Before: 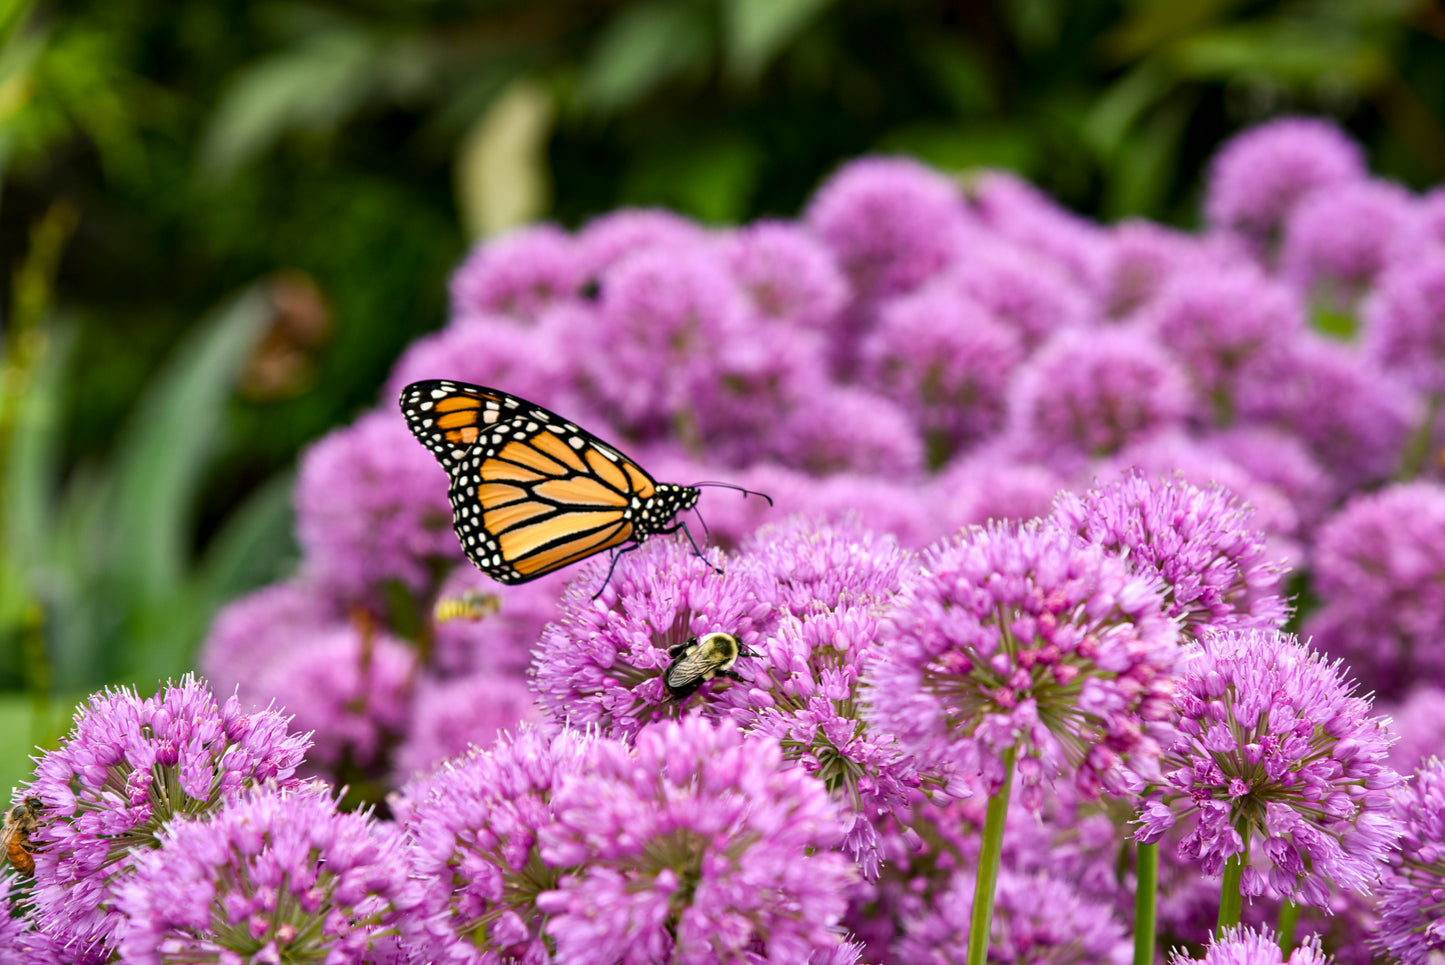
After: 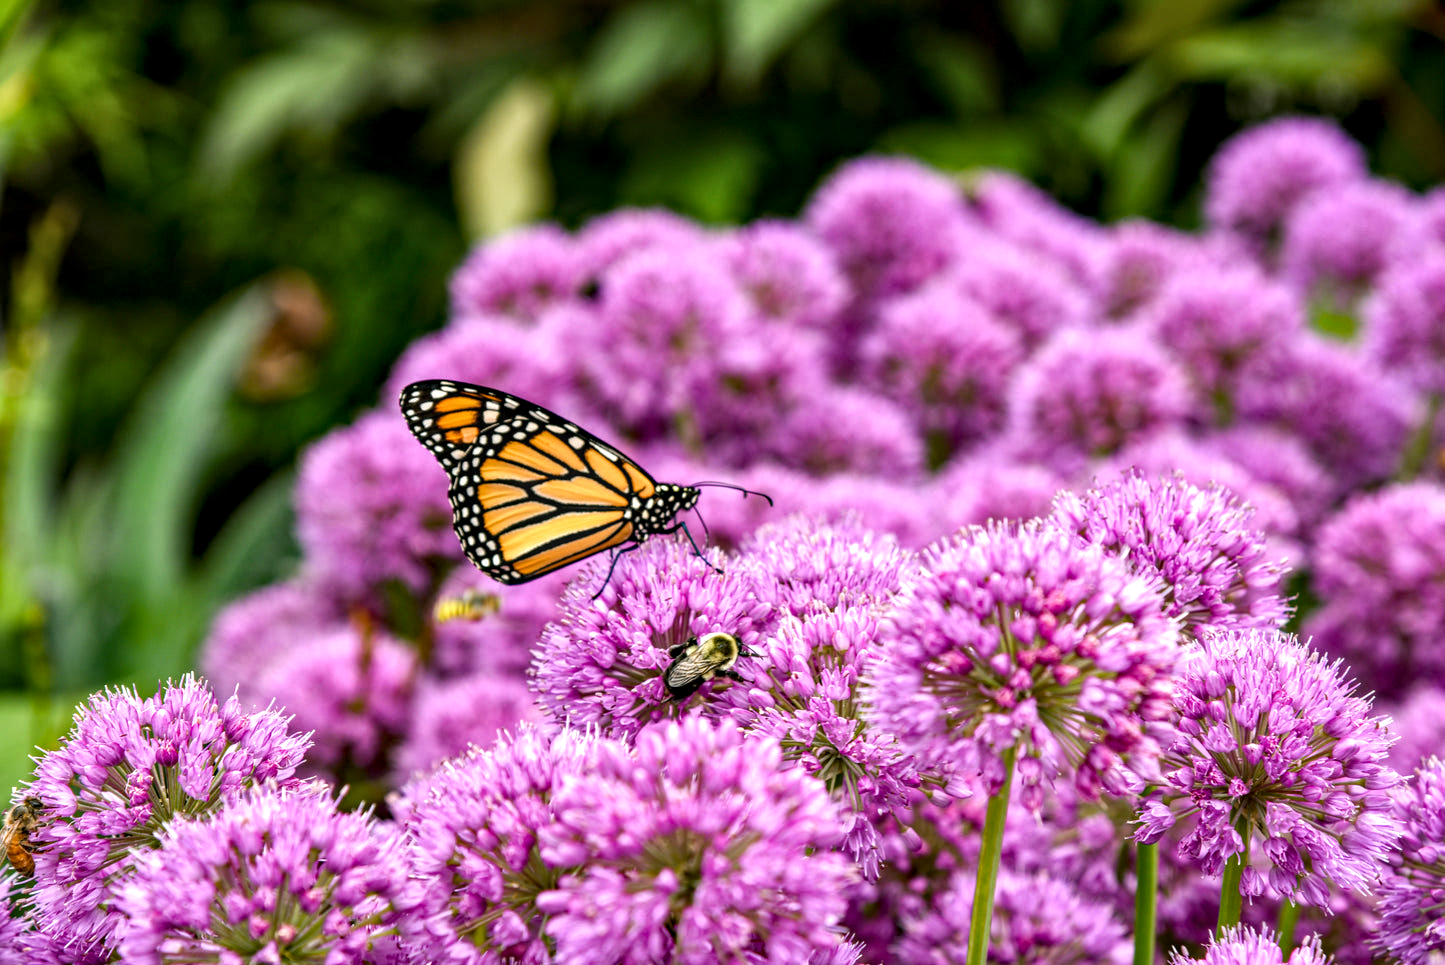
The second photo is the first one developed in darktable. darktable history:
haze removal: compatibility mode true, adaptive false
local contrast: highlights 61%, detail 143%, midtone range 0.434
exposure: exposure 0.209 EV, compensate highlight preservation false
